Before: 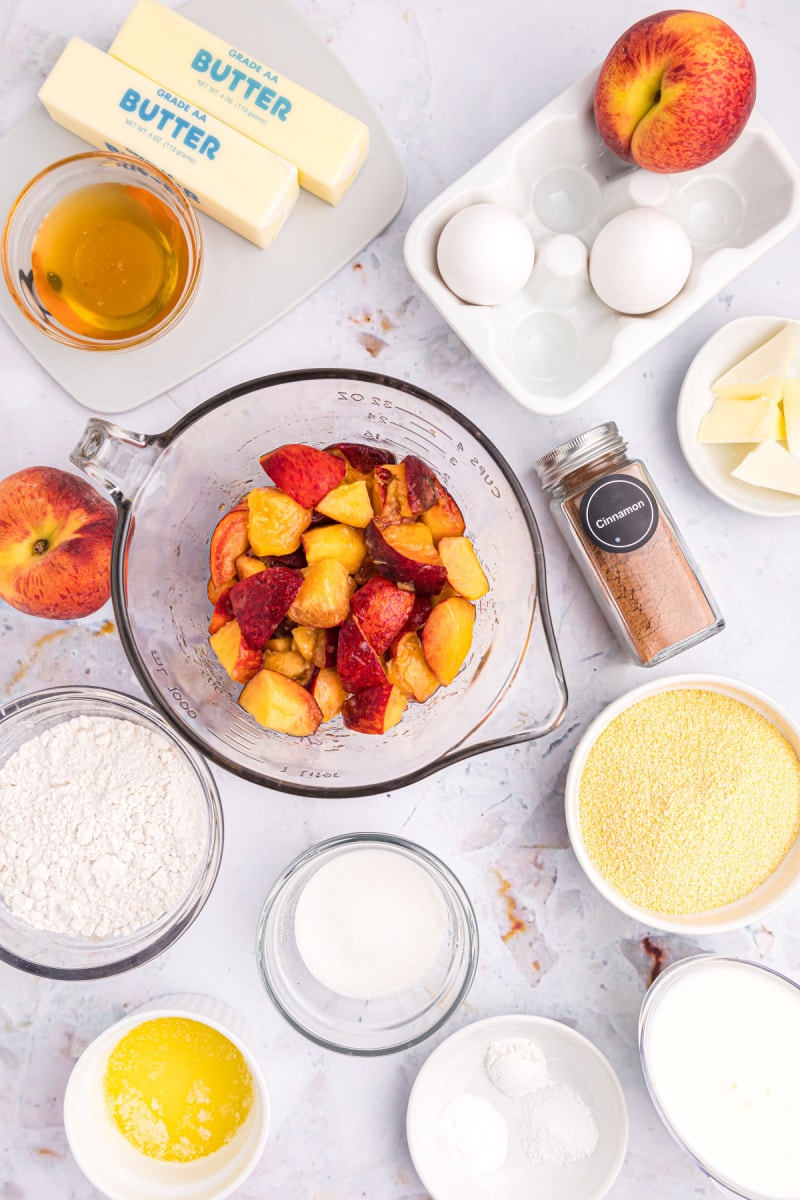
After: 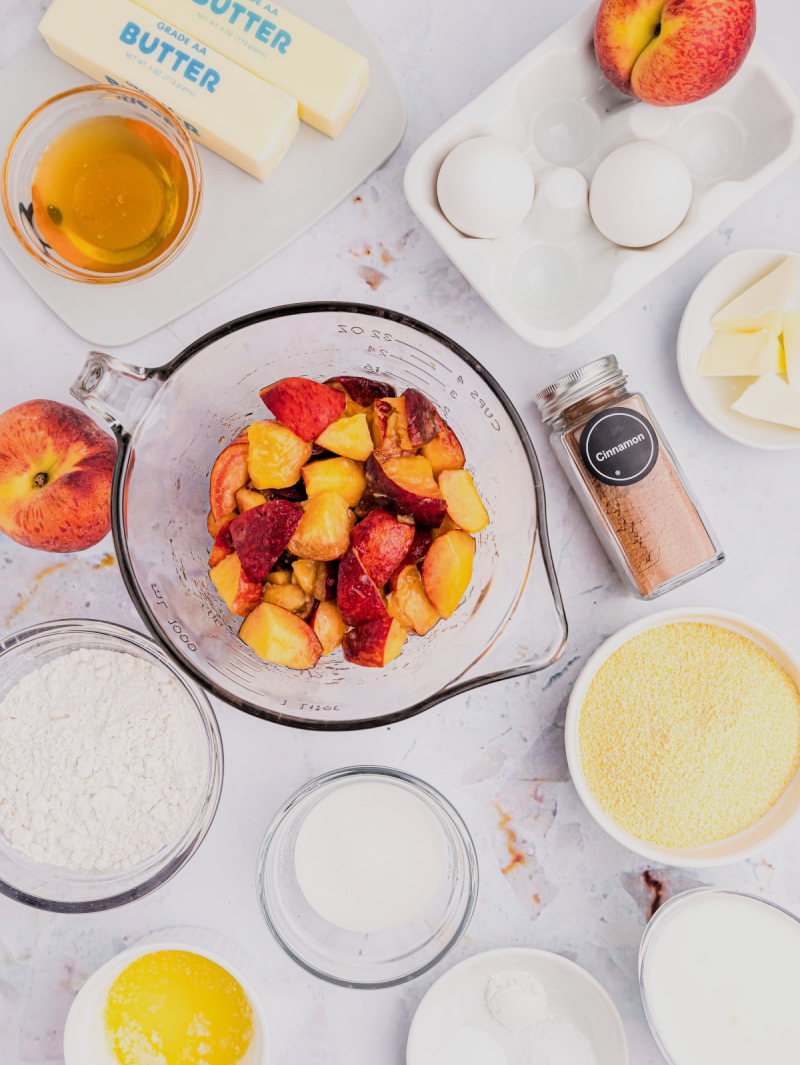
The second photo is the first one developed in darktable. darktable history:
crop and rotate: top 5.609%, bottom 5.609%
filmic rgb: black relative exposure -5 EV, hardness 2.88, contrast 1.2
